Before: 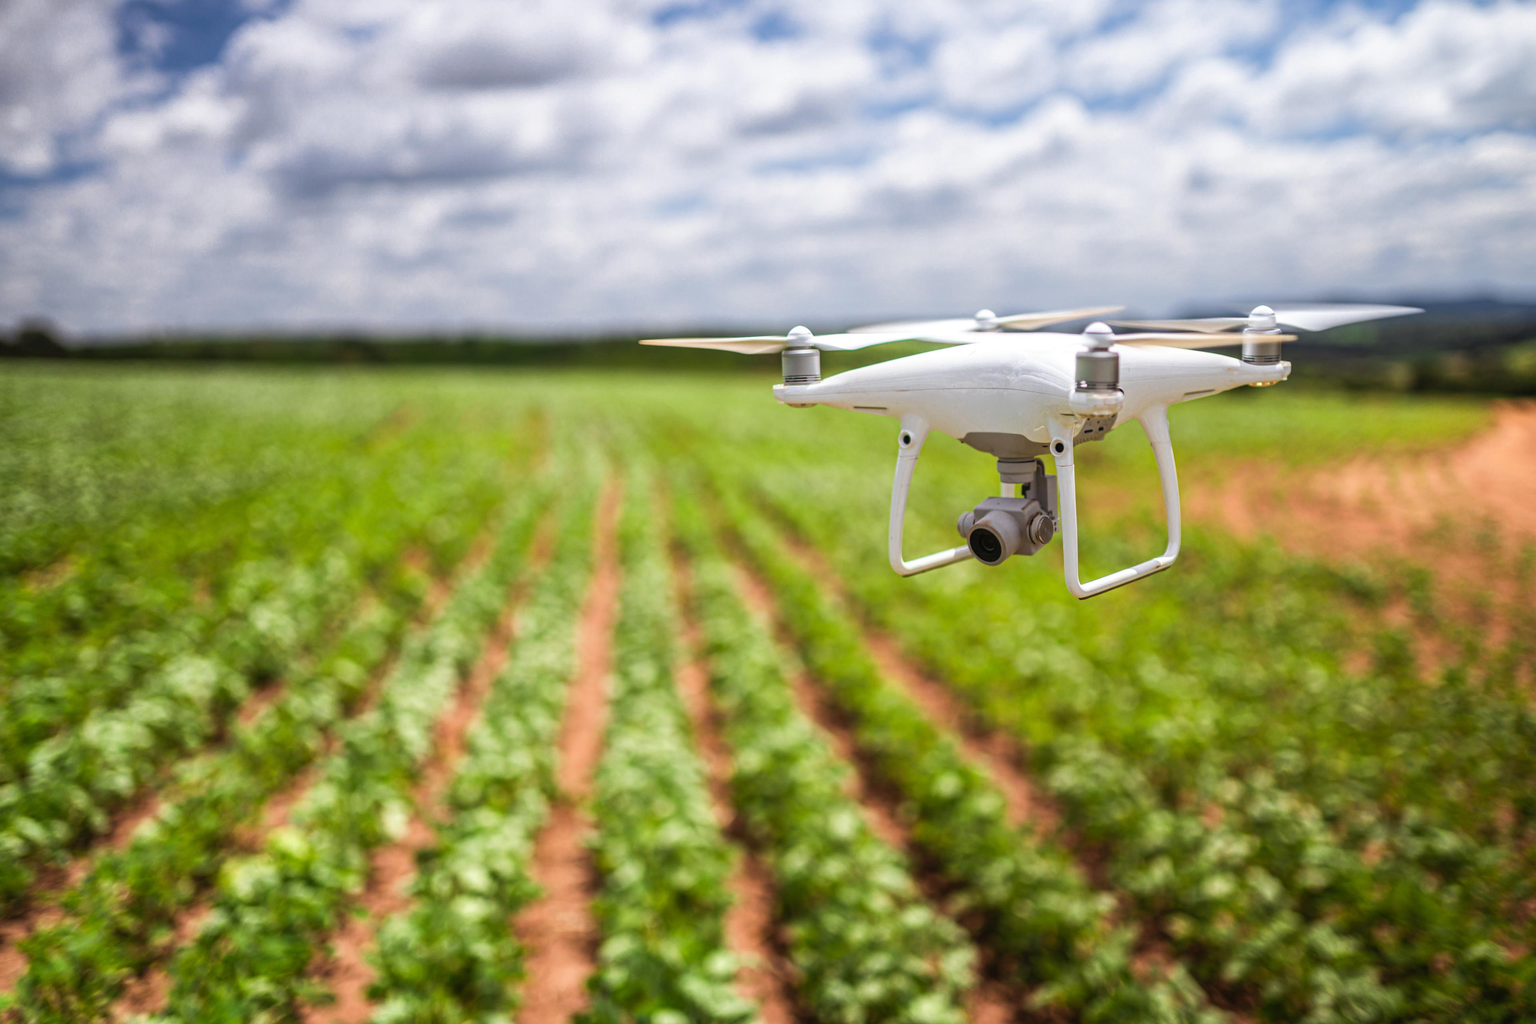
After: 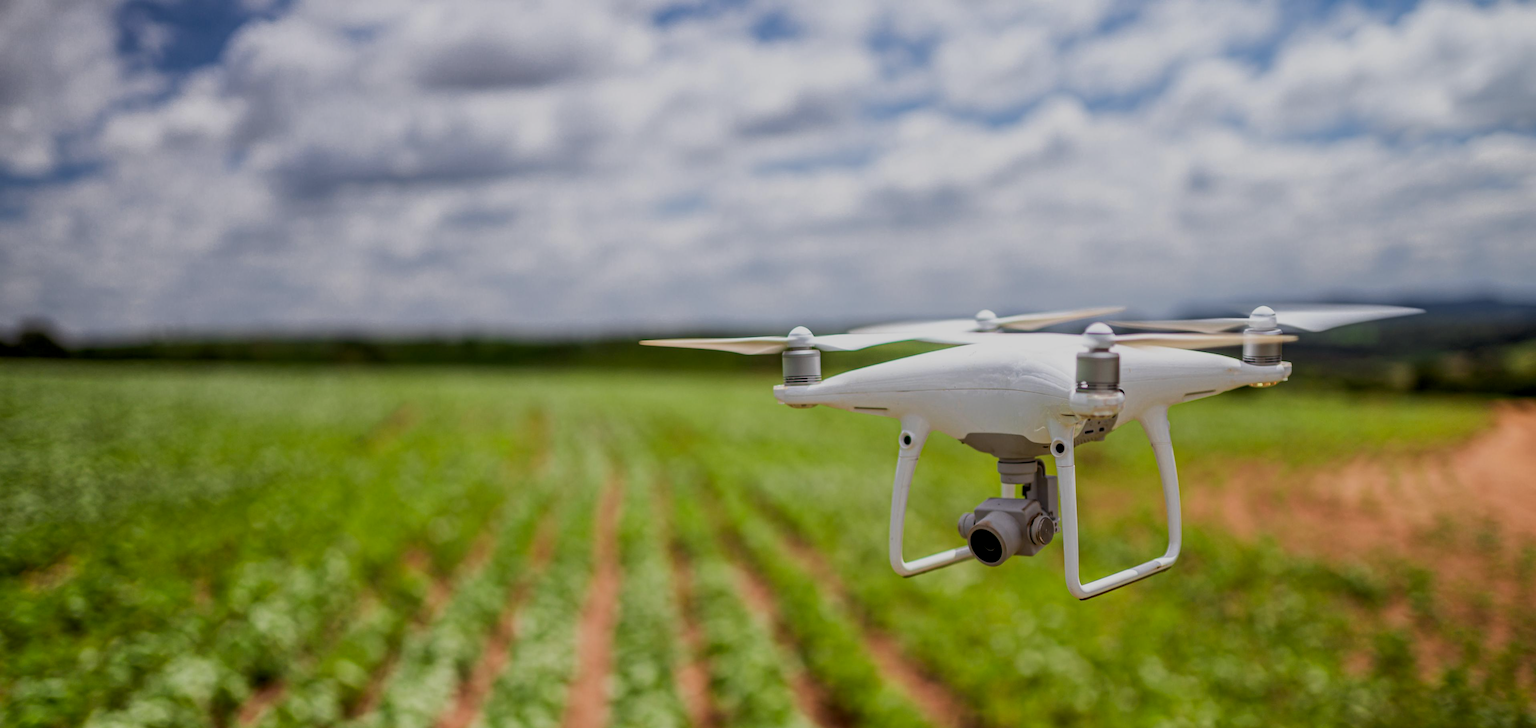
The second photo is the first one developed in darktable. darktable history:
exposure: black level correction 0.009, exposure -0.644 EV, compensate highlight preservation false
crop: right 0%, bottom 28.919%
